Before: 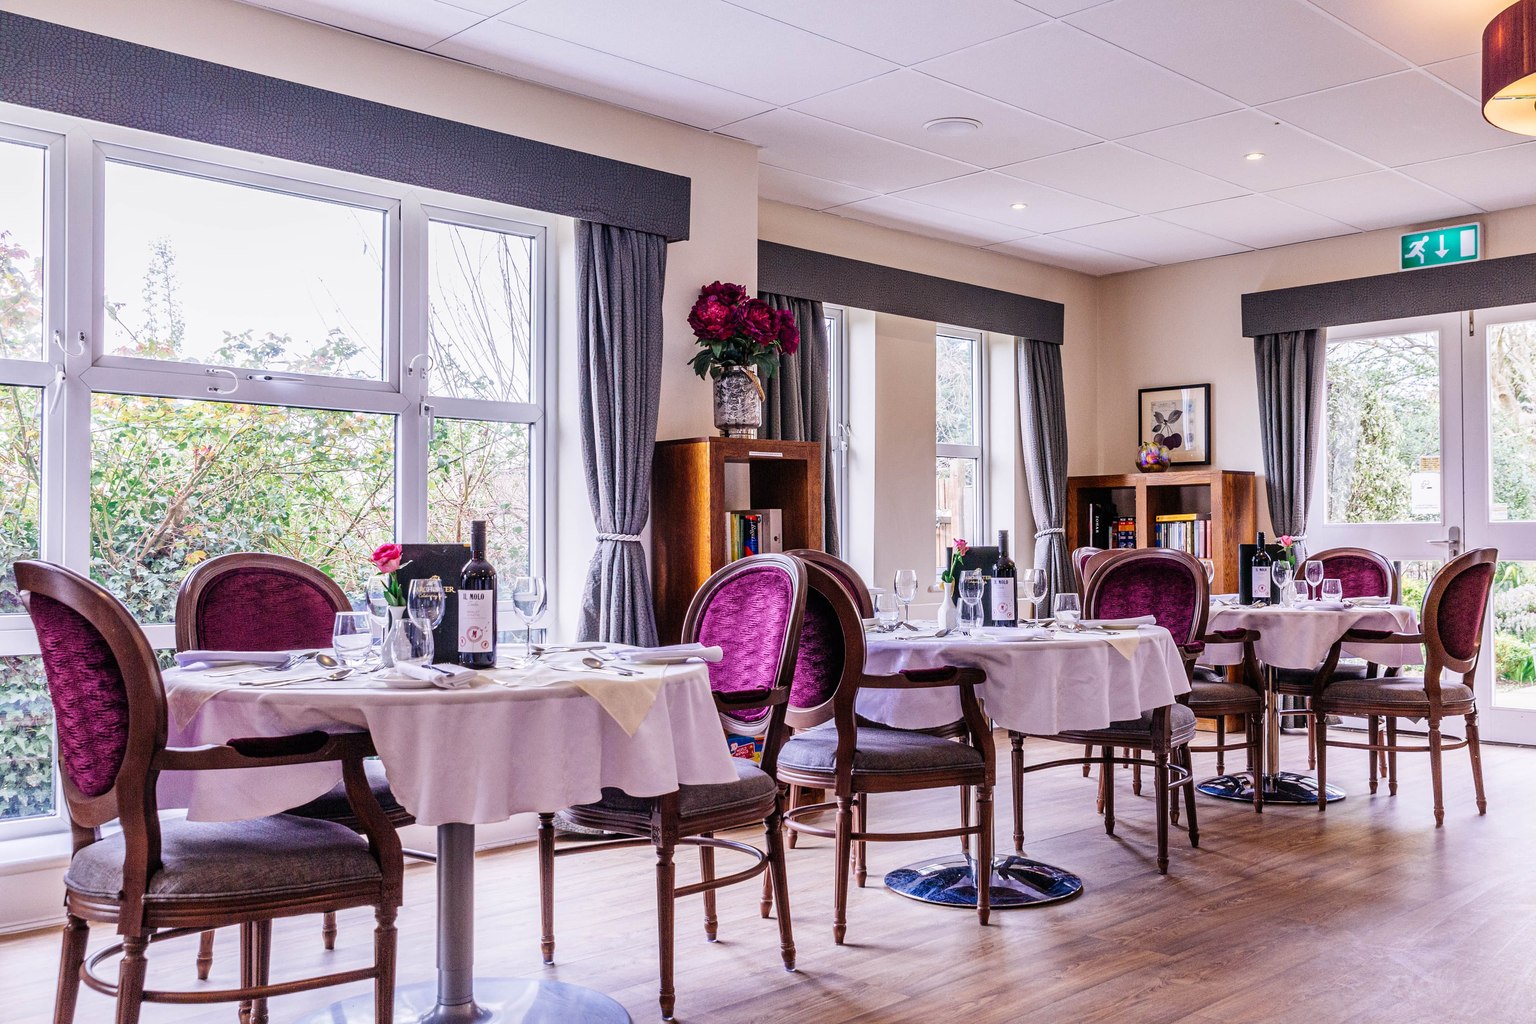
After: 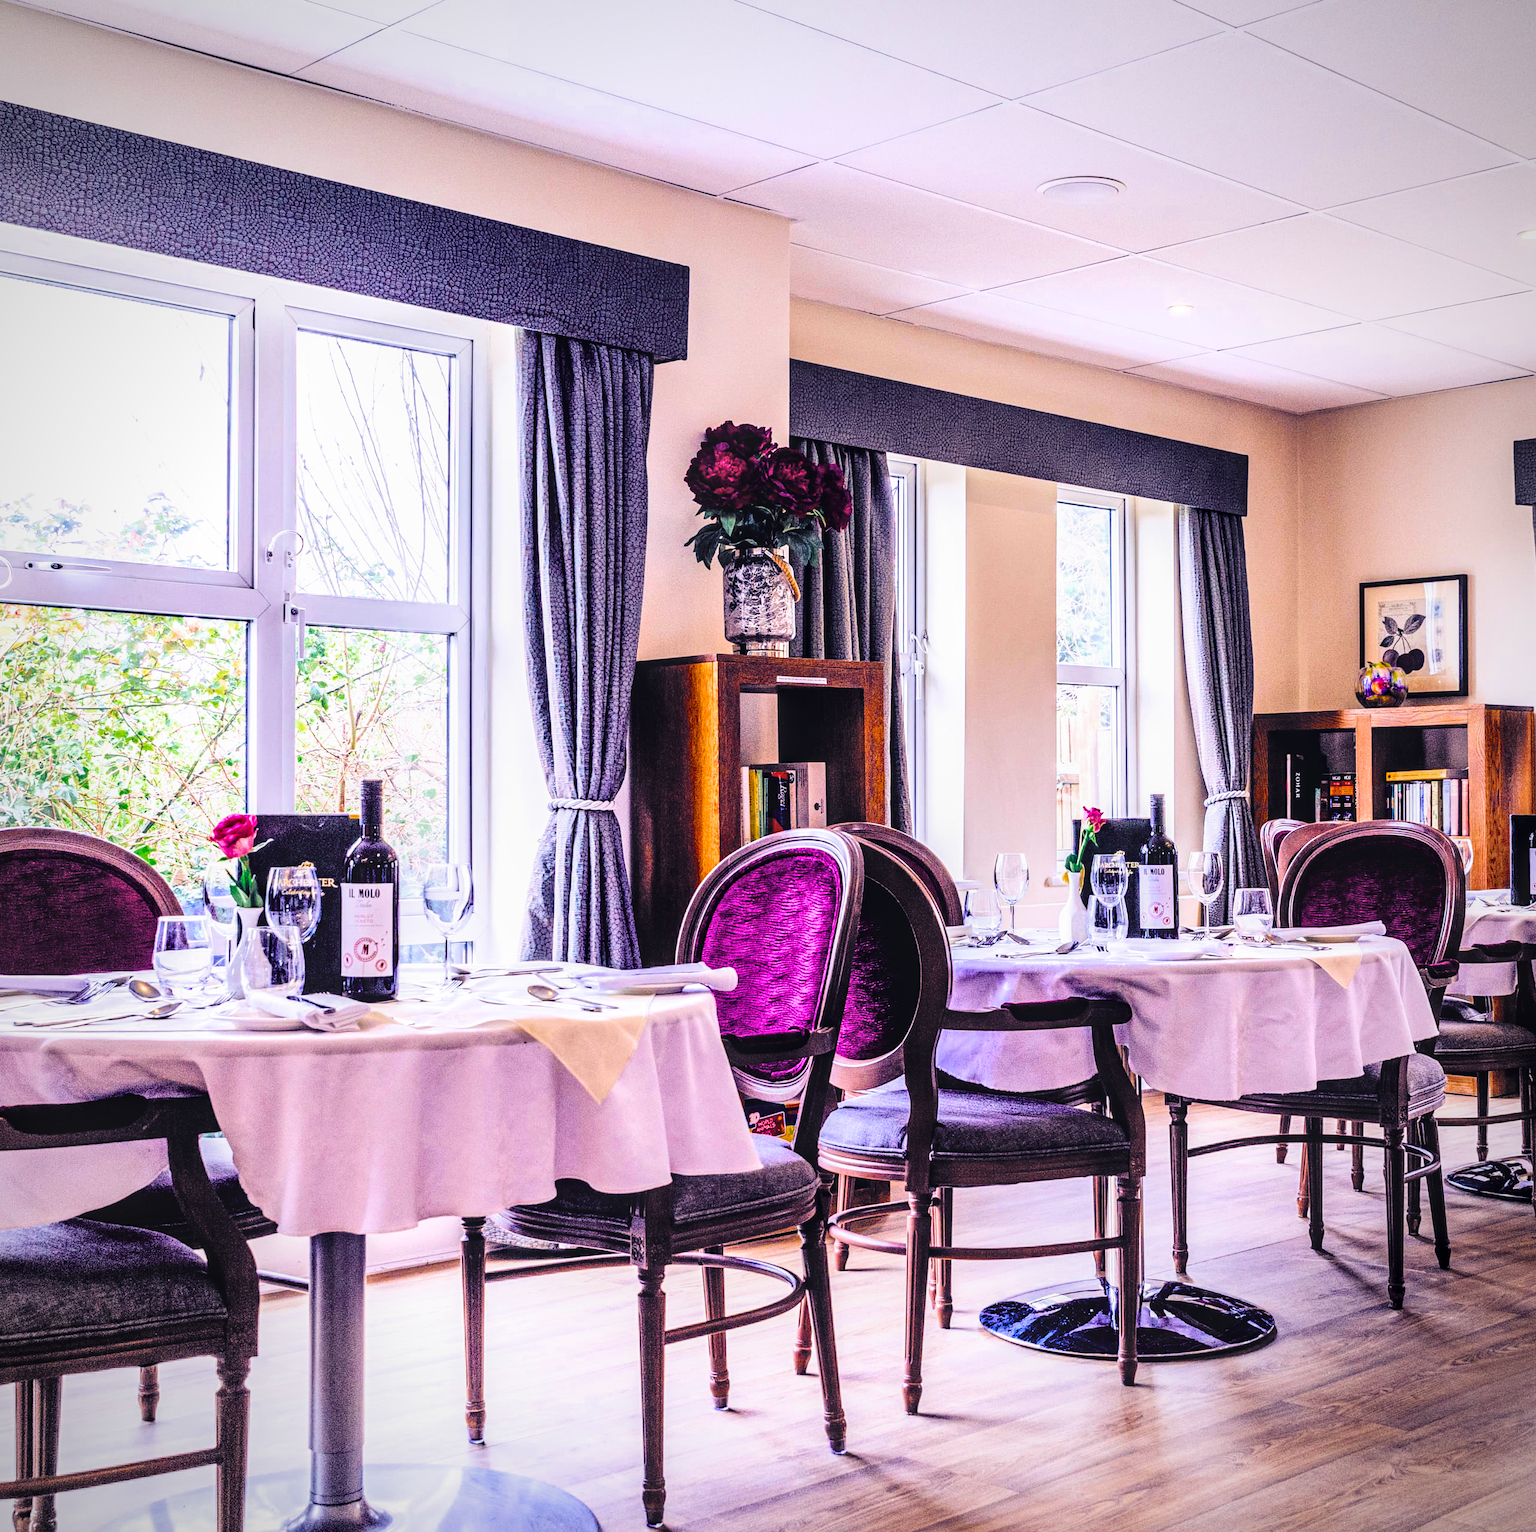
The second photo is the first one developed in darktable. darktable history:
exposure: black level correction -0.025, exposure -0.118 EV, compensate highlight preservation false
color balance rgb: shadows lift › luminance -28.727%, shadows lift › chroma 15.092%, shadows lift › hue 270.65°, power › hue 214.64°, perceptual saturation grading › global saturation 36.853%, global vibrance 10.364%, saturation formula JzAzBz (2021)
crop and rotate: left 15.006%, right 18.196%
local contrast: on, module defaults
tone curve: curves: ch0 [(0.003, 0) (0.066, 0.023) (0.149, 0.094) (0.264, 0.238) (0.395, 0.421) (0.517, 0.56) (0.688, 0.743) (0.813, 0.846) (1, 1)]; ch1 [(0, 0) (0.164, 0.115) (0.337, 0.332) (0.39, 0.398) (0.464, 0.461) (0.501, 0.5) (0.507, 0.503) (0.534, 0.537) (0.577, 0.59) (0.652, 0.681) (0.733, 0.749) (0.811, 0.796) (1, 1)]; ch2 [(0, 0) (0.337, 0.382) (0.464, 0.476) (0.501, 0.502) (0.527, 0.54) (0.551, 0.565) (0.6, 0.59) (0.687, 0.675) (1, 1)], color space Lab, linked channels
filmic rgb: black relative exposure -11.99 EV, white relative exposure 2.8 EV, target black luminance 0%, hardness 8.02, latitude 70.75%, contrast 1.138, highlights saturation mix 10.63%, shadows ↔ highlights balance -0.392%
tone equalizer: -8 EV -0.725 EV, -7 EV -0.688 EV, -6 EV -0.566 EV, -5 EV -0.376 EV, -3 EV 0.366 EV, -2 EV 0.6 EV, -1 EV 0.683 EV, +0 EV 0.72 EV
vignetting: fall-off radius 64.01%, unbound false
